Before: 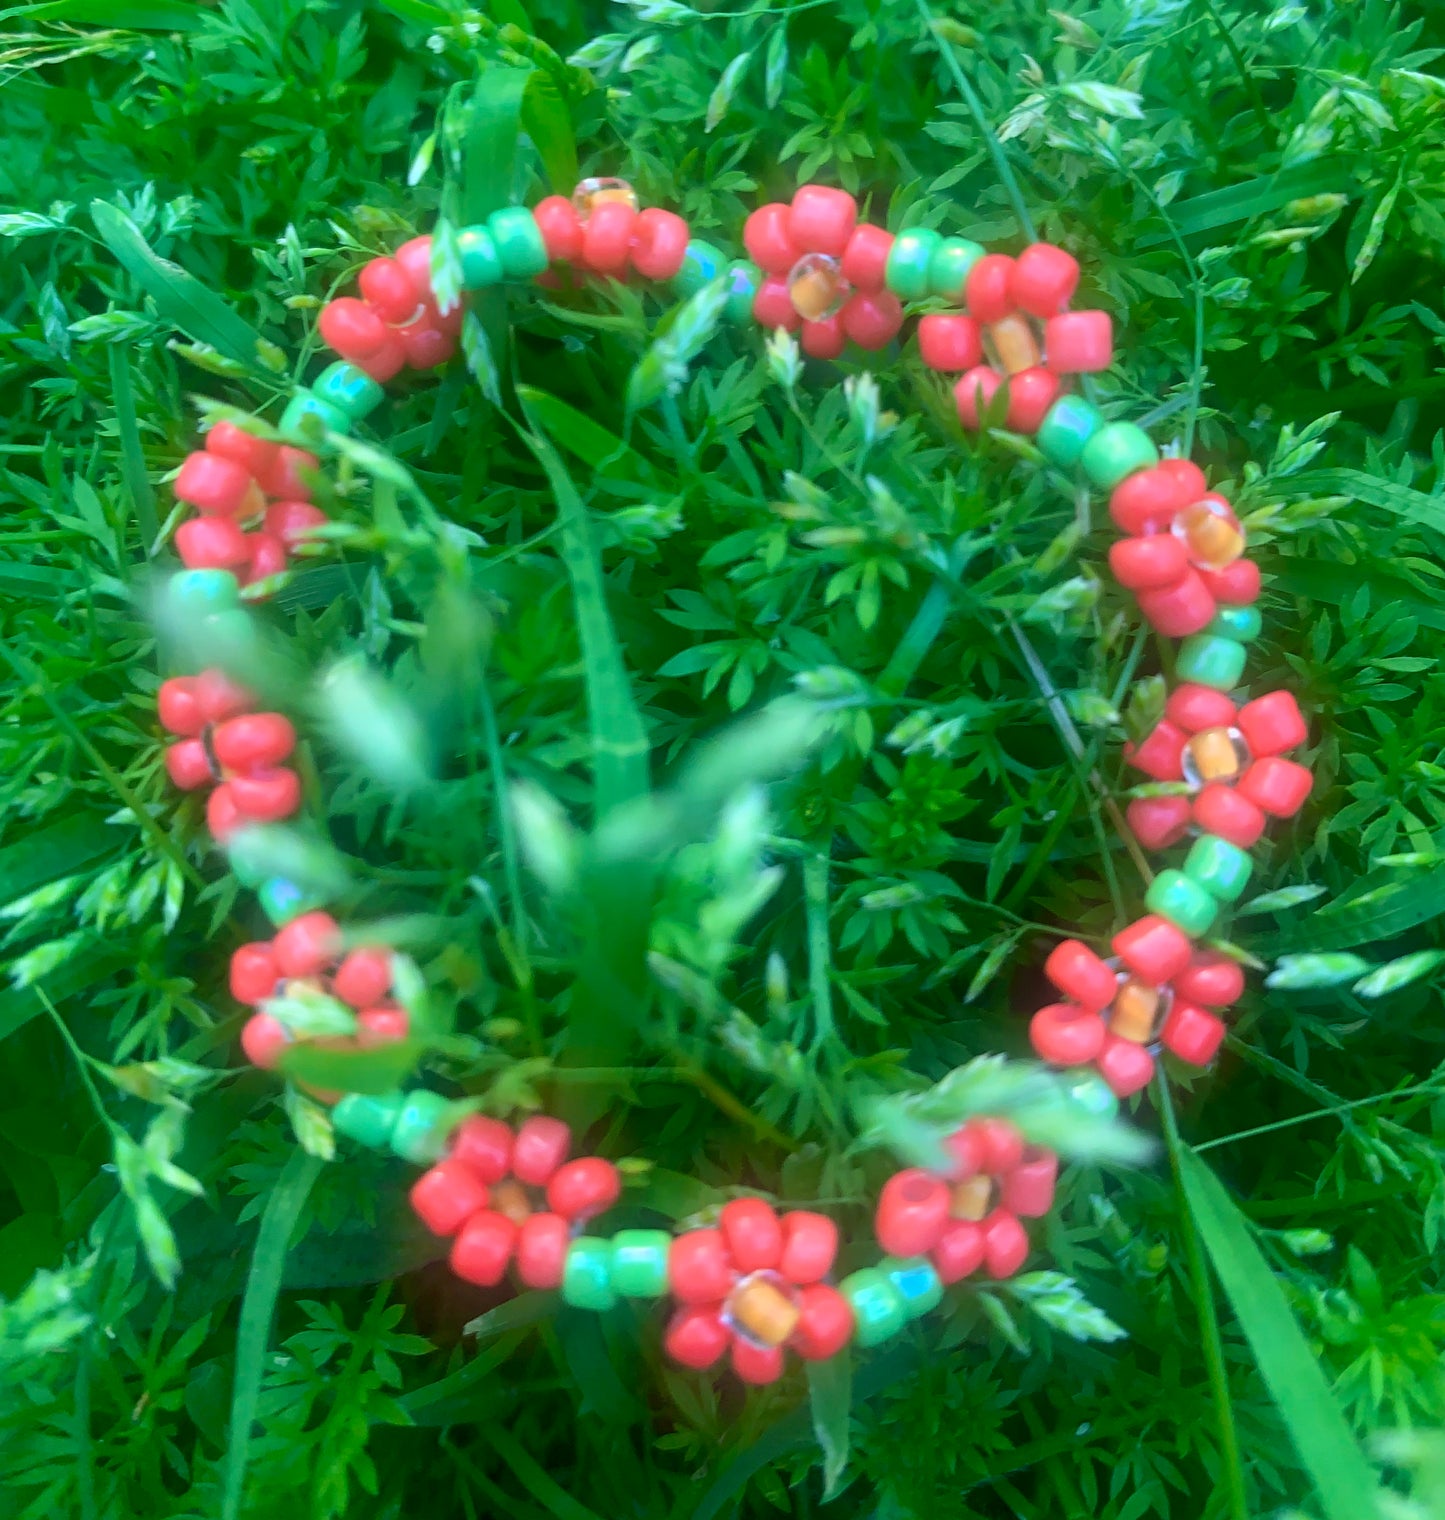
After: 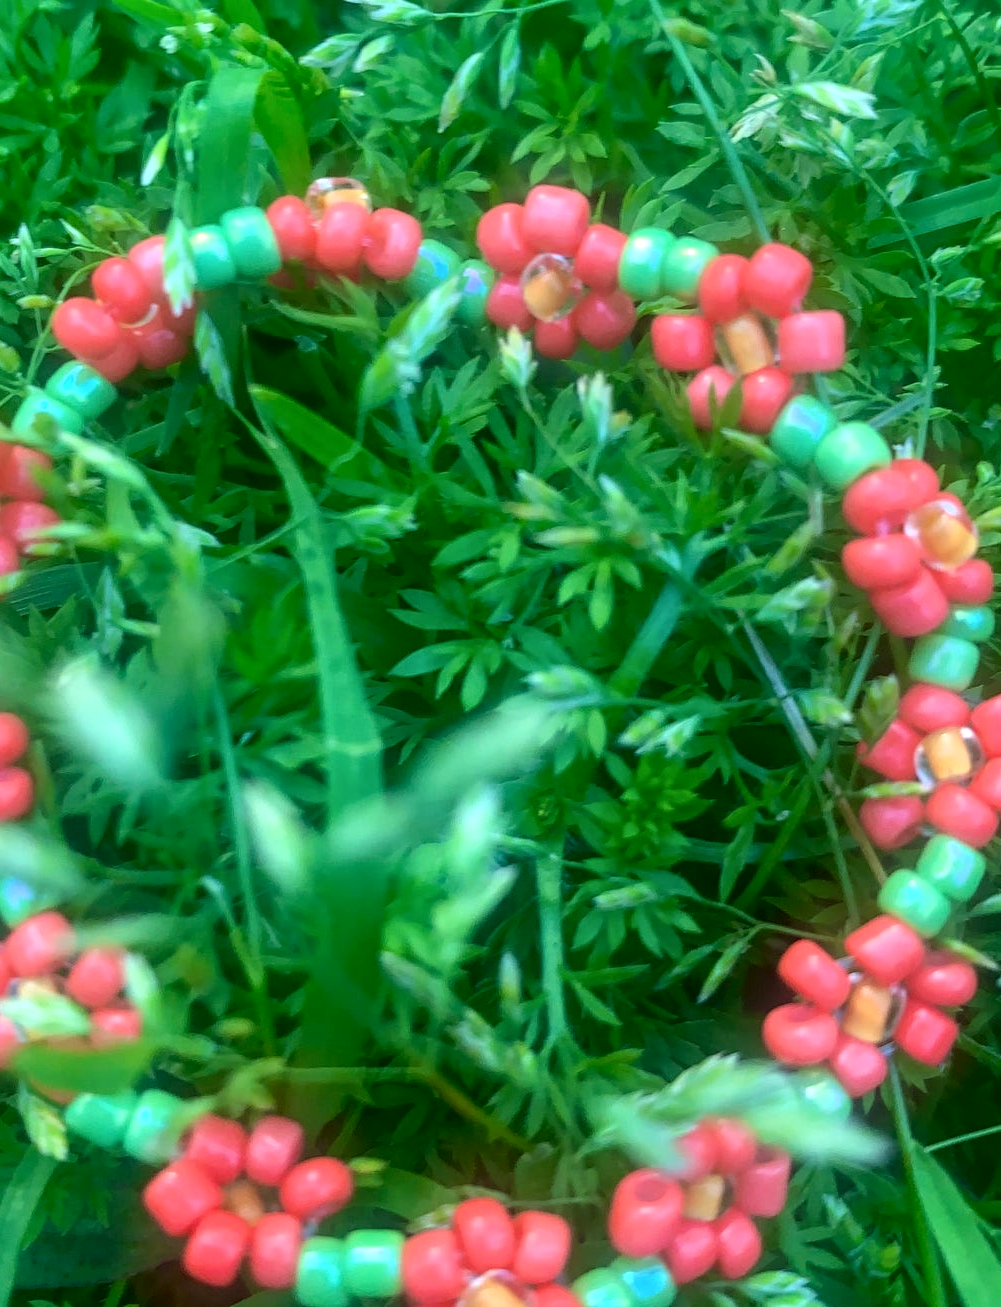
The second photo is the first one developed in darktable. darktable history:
crop: left 18.479%, right 12.2%, bottom 13.971%
local contrast: detail 130%
